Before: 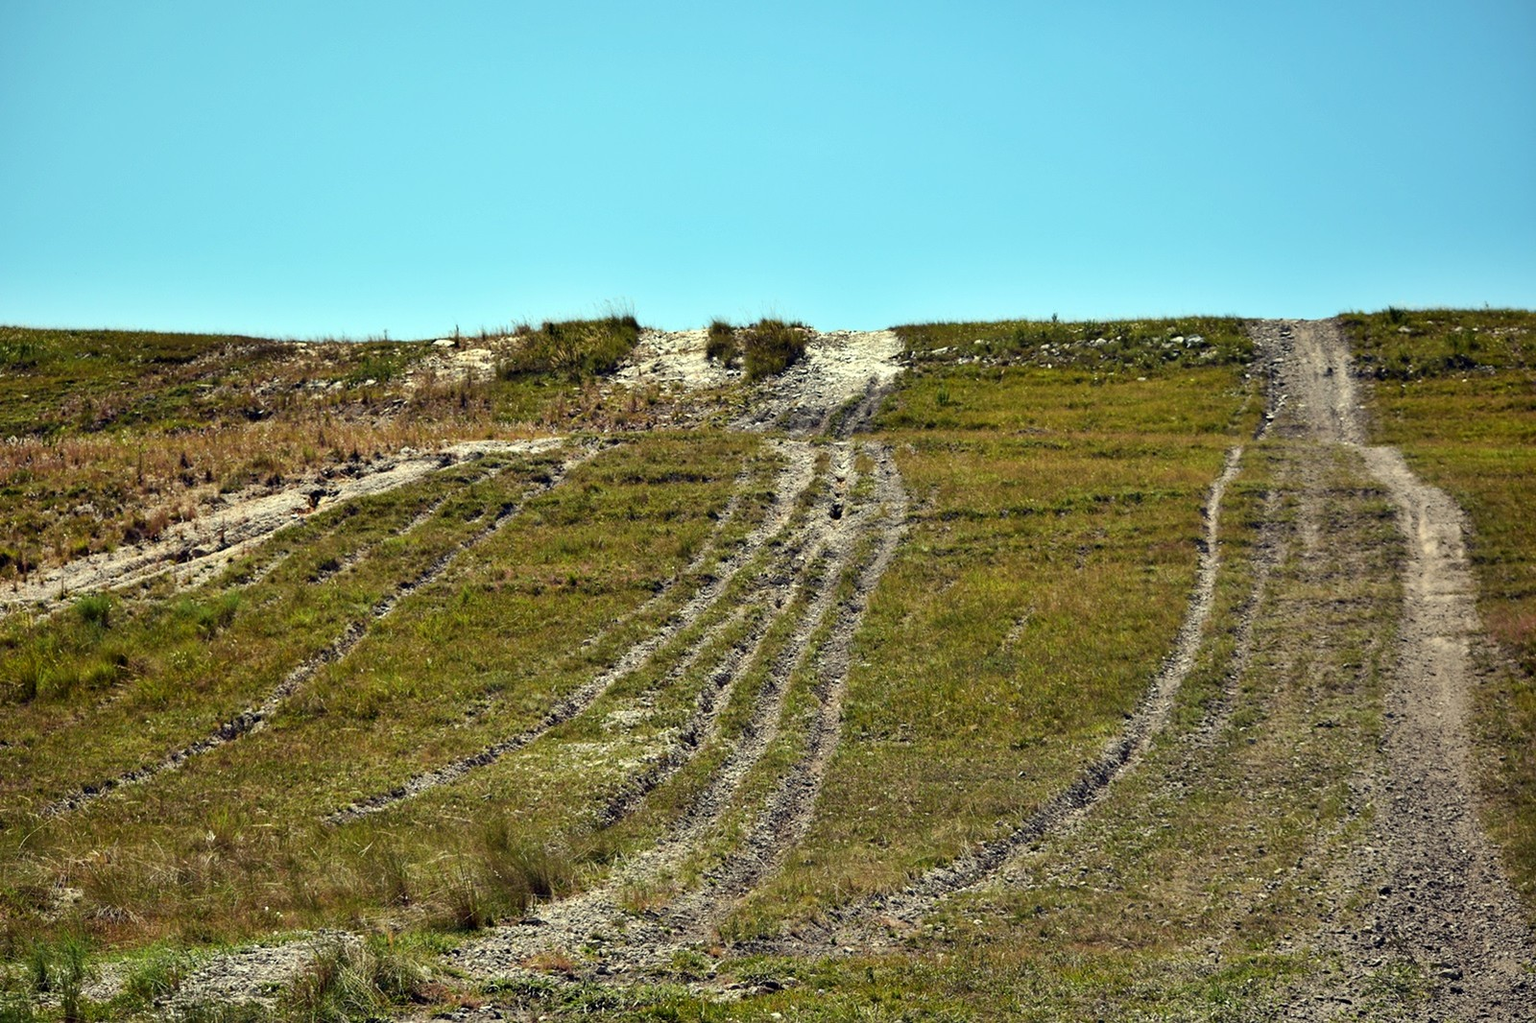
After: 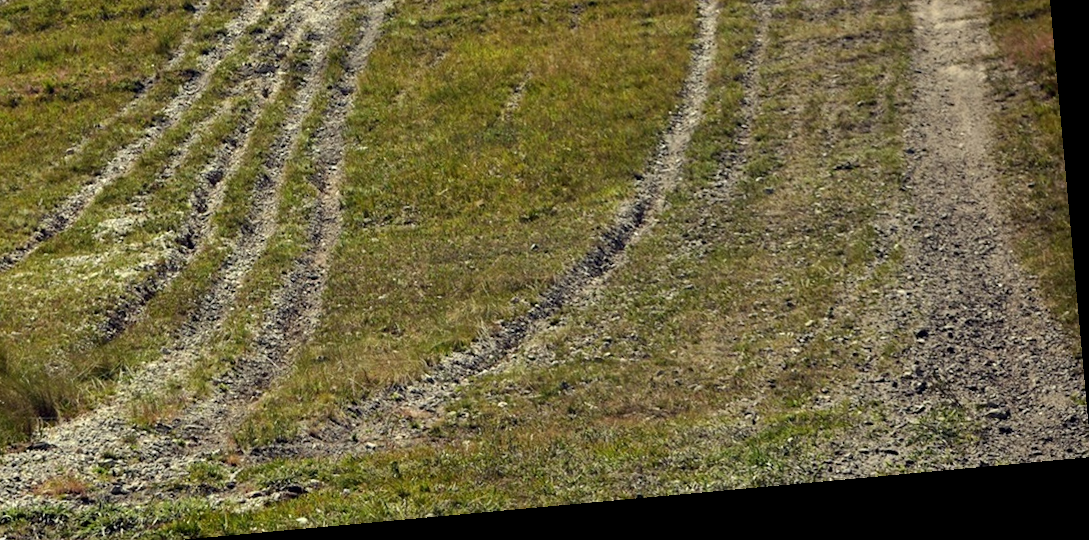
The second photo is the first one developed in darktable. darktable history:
crop and rotate: left 35.509%, top 50.238%, bottom 4.934%
rotate and perspective: rotation -5.2°, automatic cropping off
